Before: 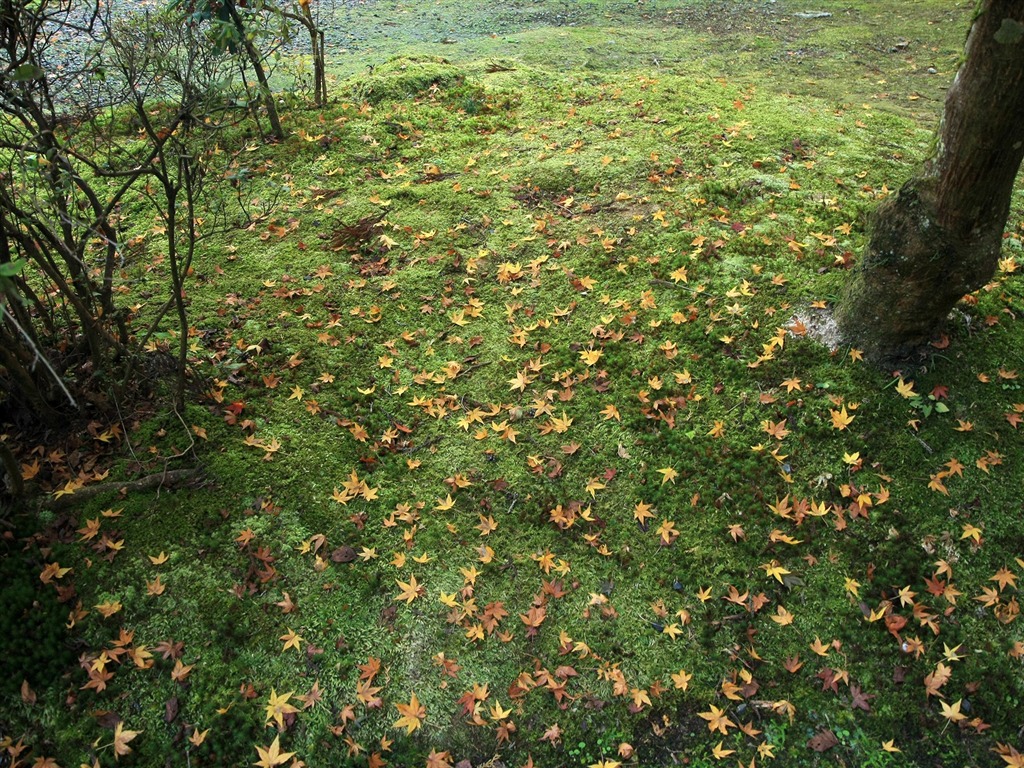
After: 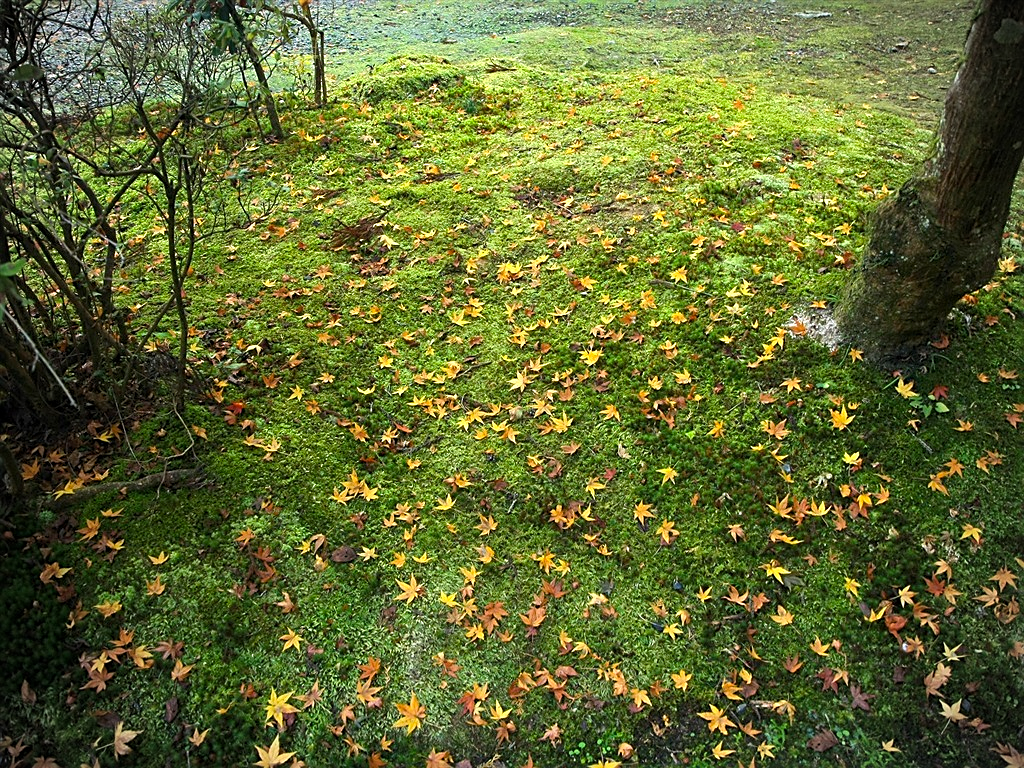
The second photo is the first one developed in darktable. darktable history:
sharpen: on, module defaults
exposure: exposure 0.291 EV, compensate highlight preservation false
color balance rgb: perceptual saturation grading › global saturation 25.363%
vignetting: fall-off start 88.77%, fall-off radius 42.88%, brightness -0.471, width/height ratio 1.157, unbound false
